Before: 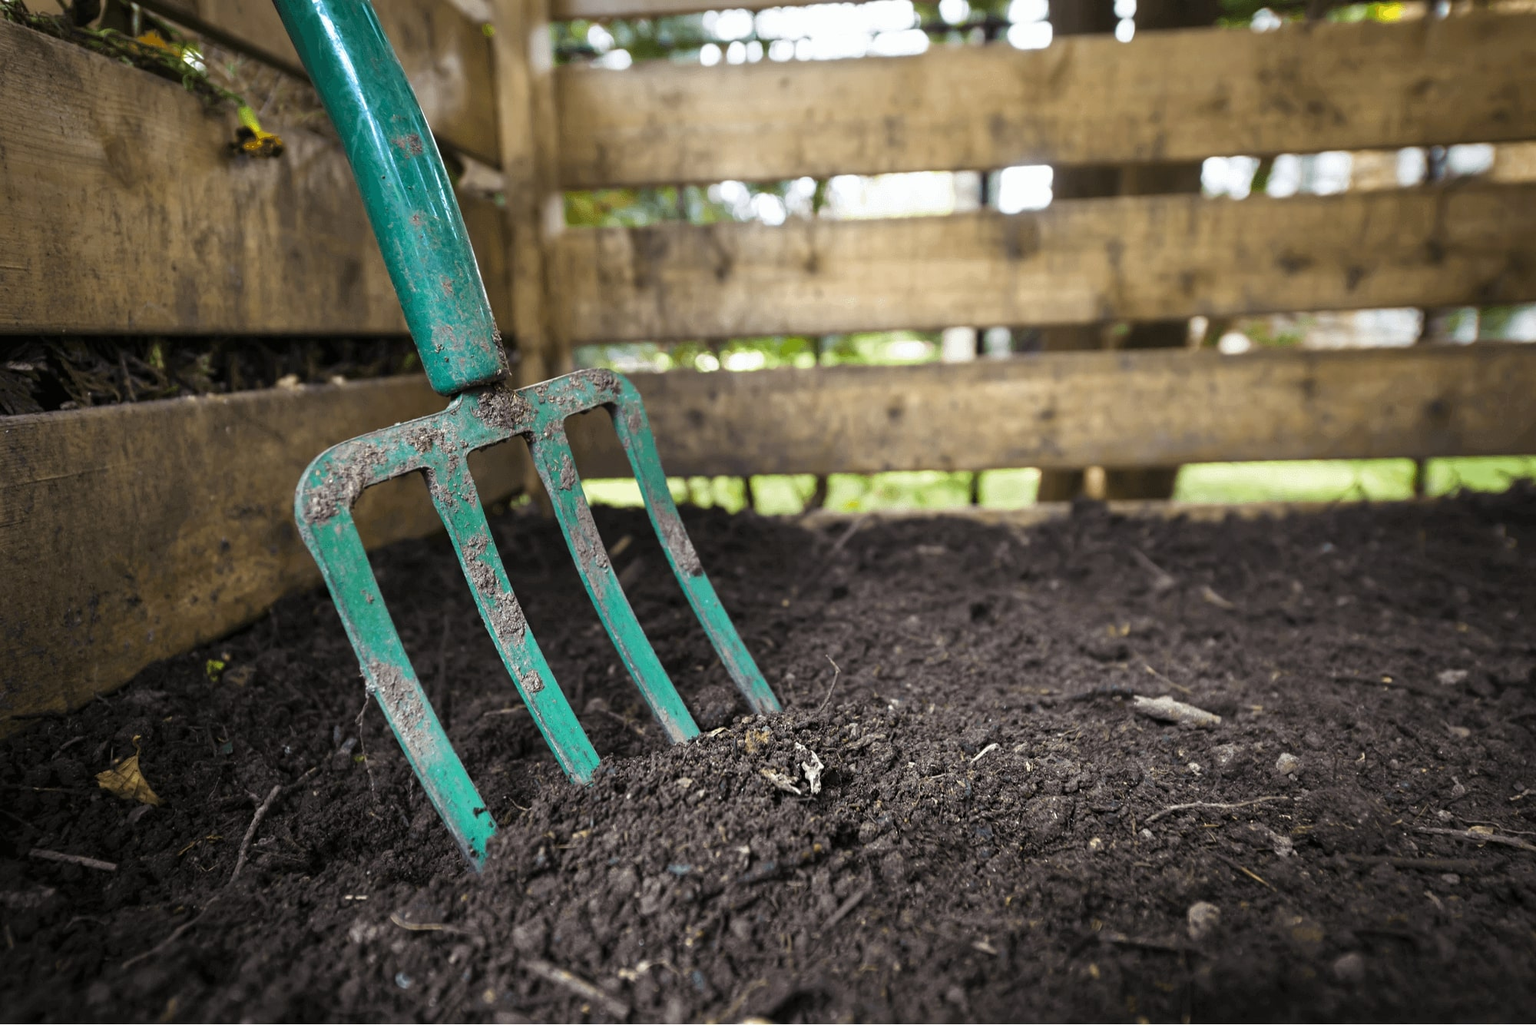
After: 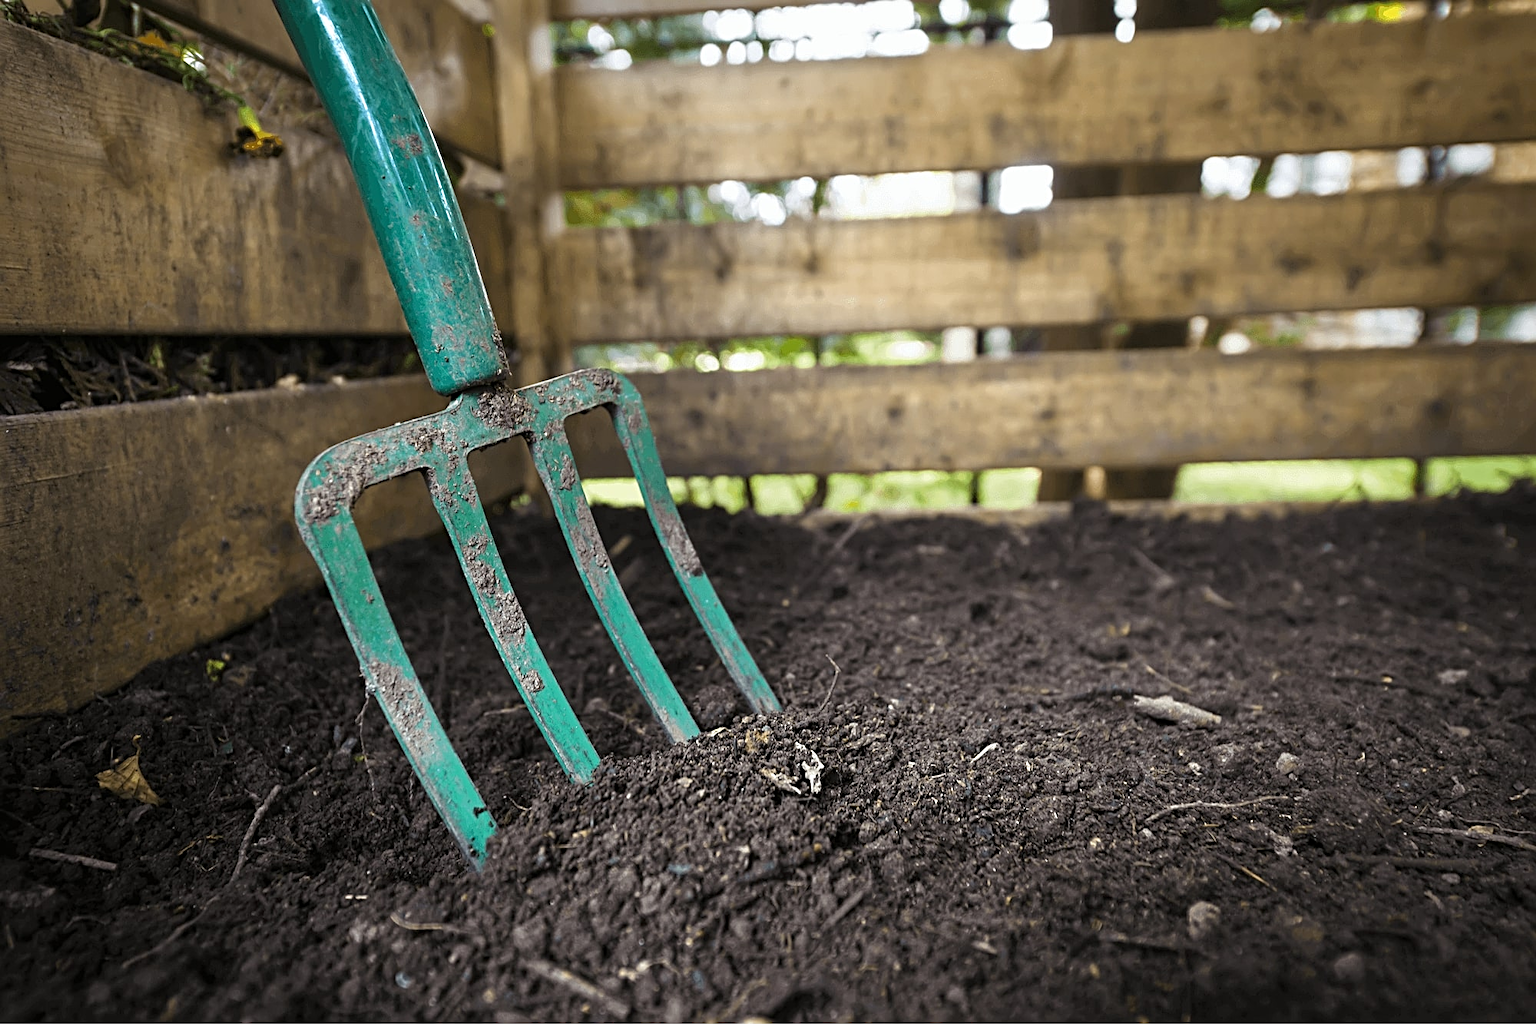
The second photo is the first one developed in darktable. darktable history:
sharpen: radius 3.075
